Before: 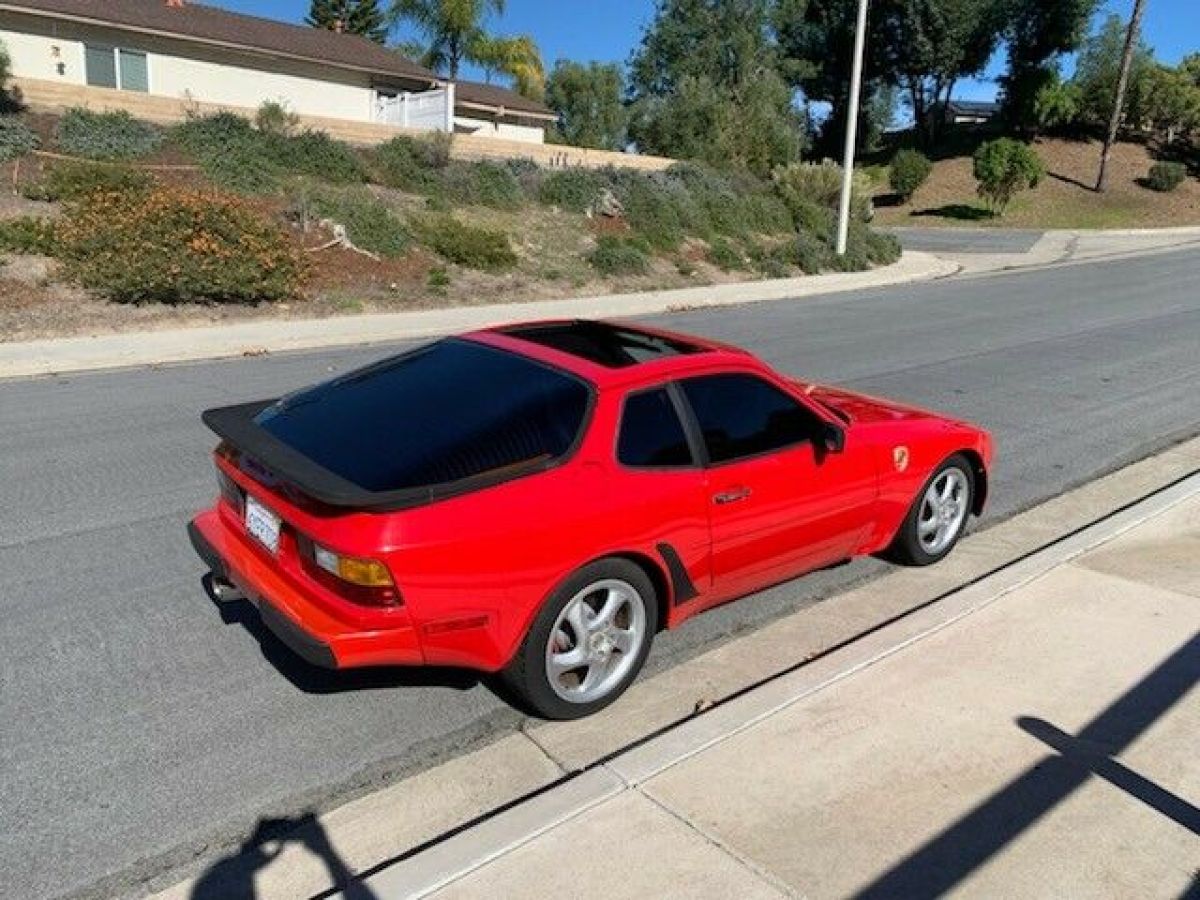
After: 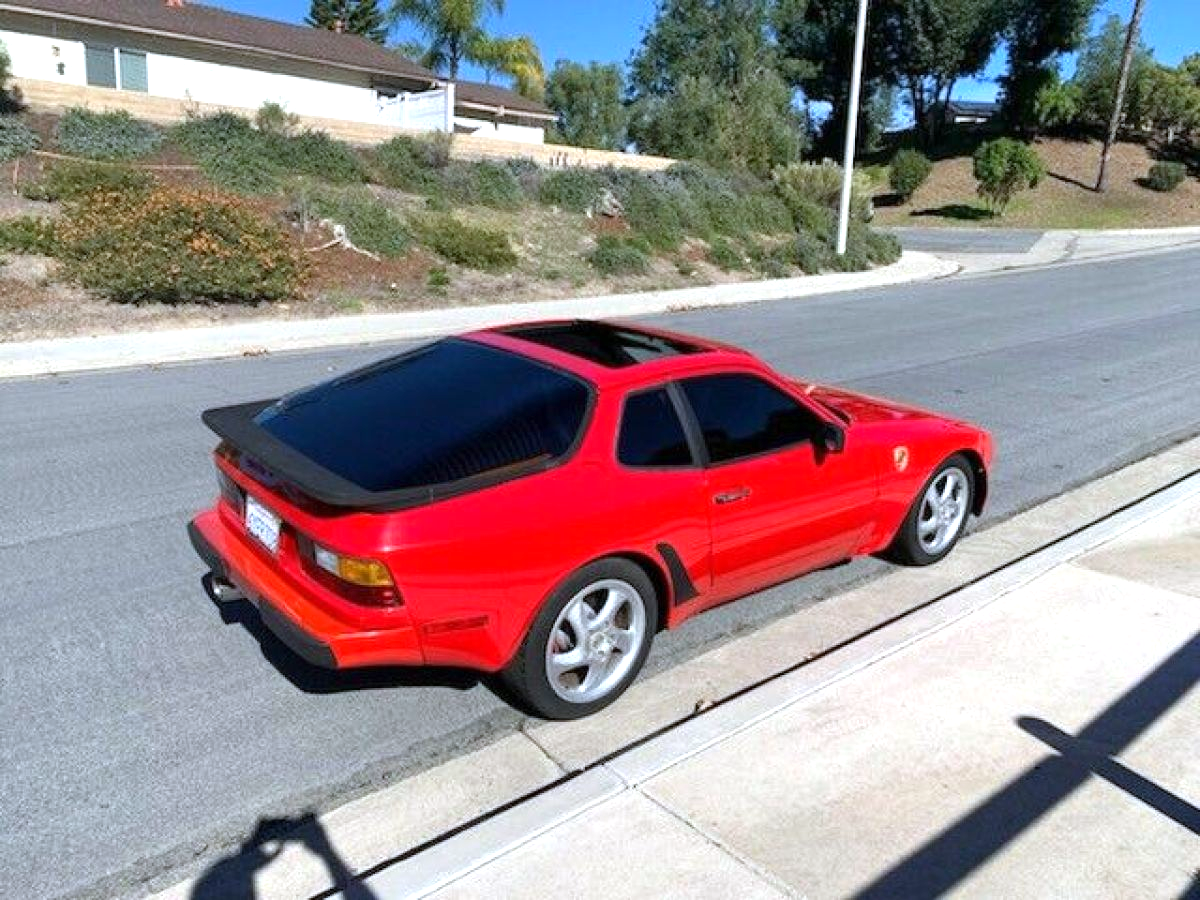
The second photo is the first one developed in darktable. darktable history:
exposure: exposure 0.574 EV, compensate highlight preservation false
white balance: red 0.954, blue 1.079
